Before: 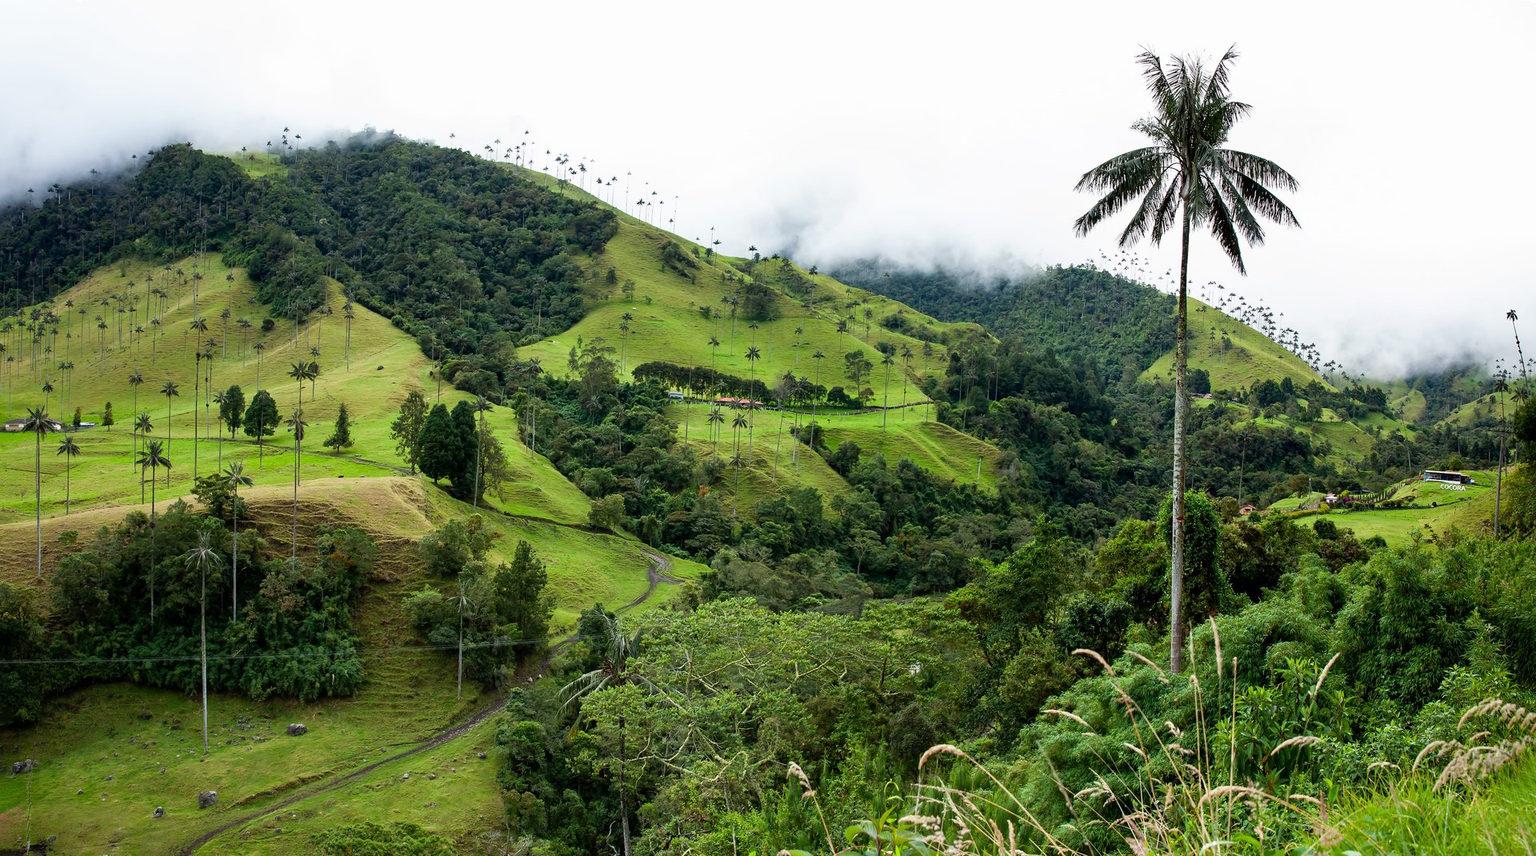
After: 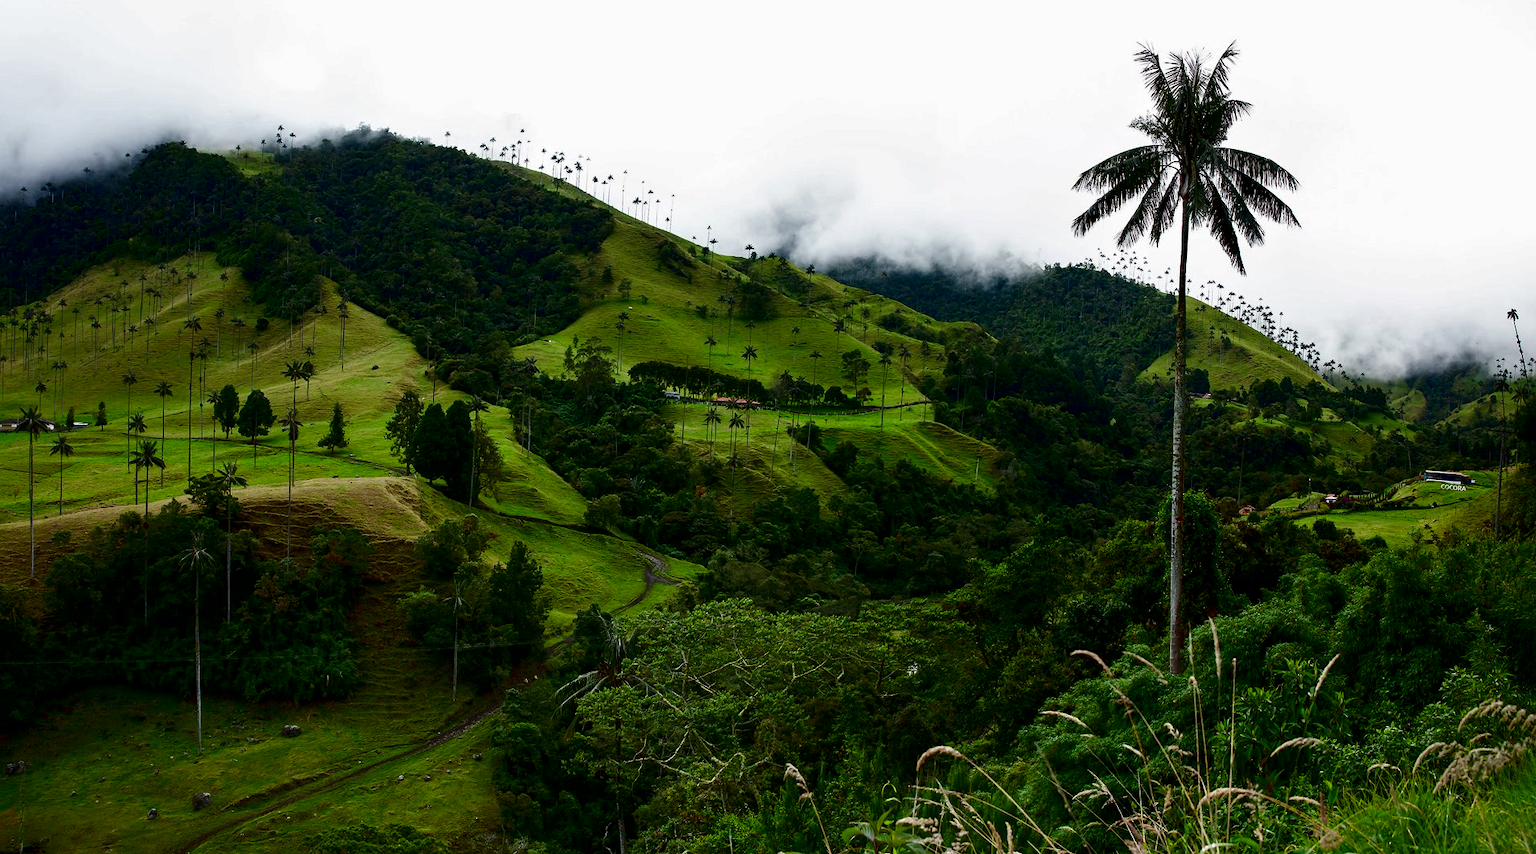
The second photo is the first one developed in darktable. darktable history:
crop and rotate: left 0.476%, top 0.355%, bottom 0.3%
contrast brightness saturation: brightness -0.539
tone equalizer: mask exposure compensation -0.498 EV
